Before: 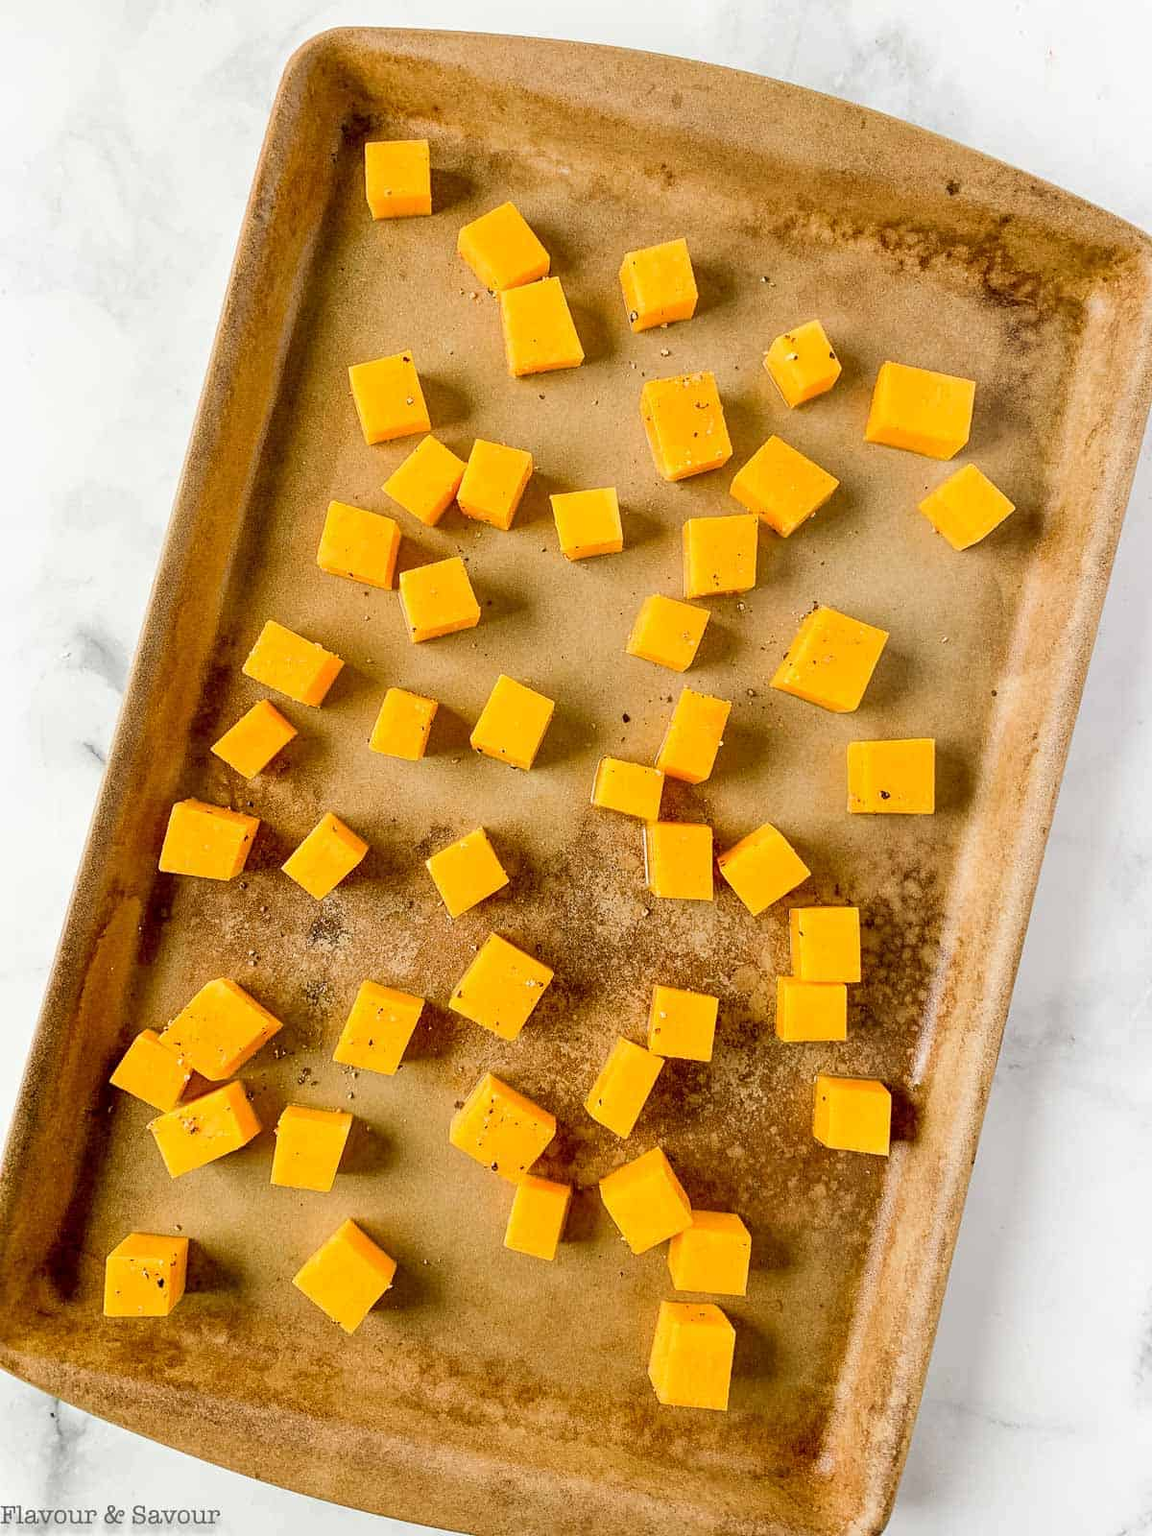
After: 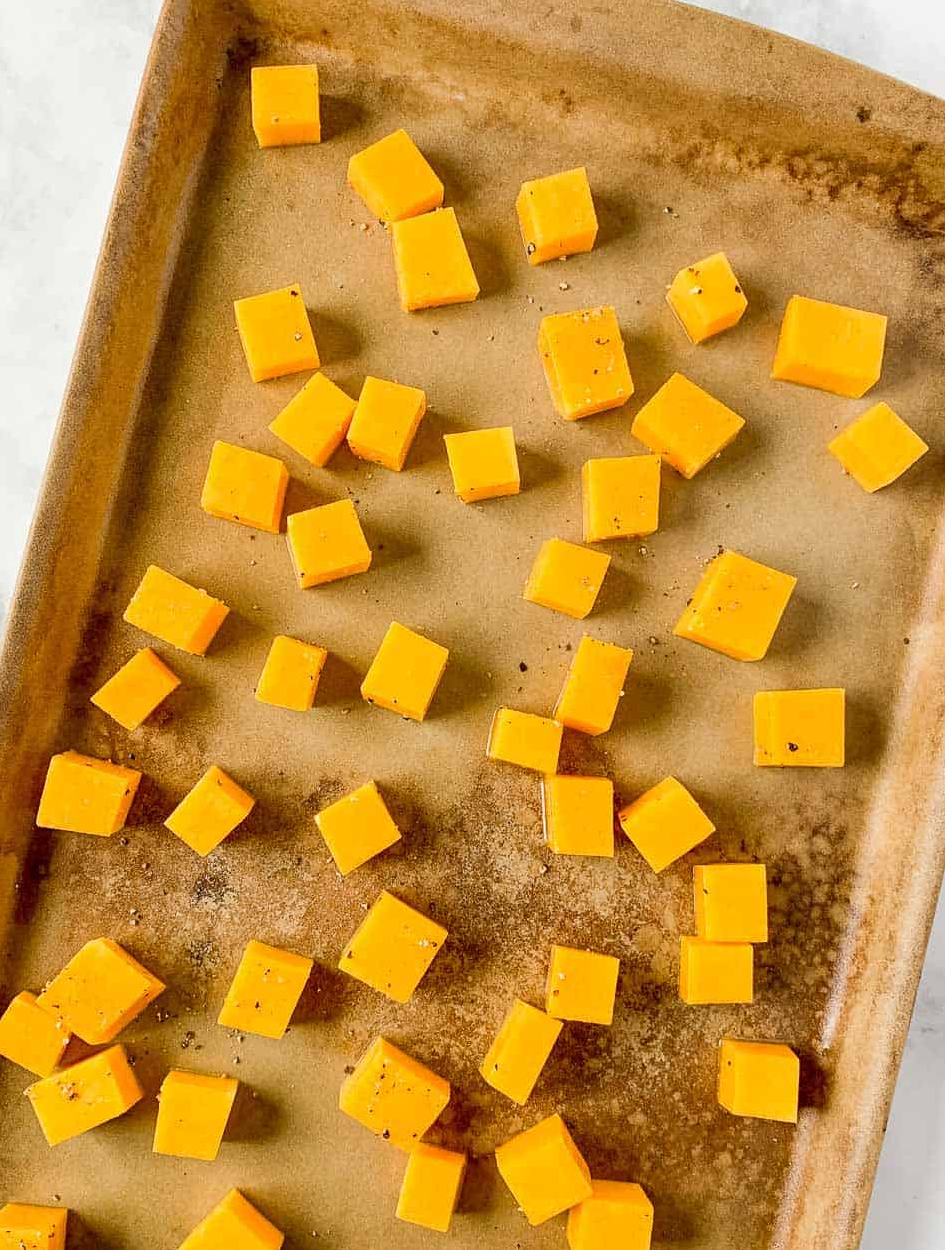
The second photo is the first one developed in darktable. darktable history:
white balance: red 1, blue 1
crop and rotate: left 10.77%, top 5.1%, right 10.41%, bottom 16.76%
